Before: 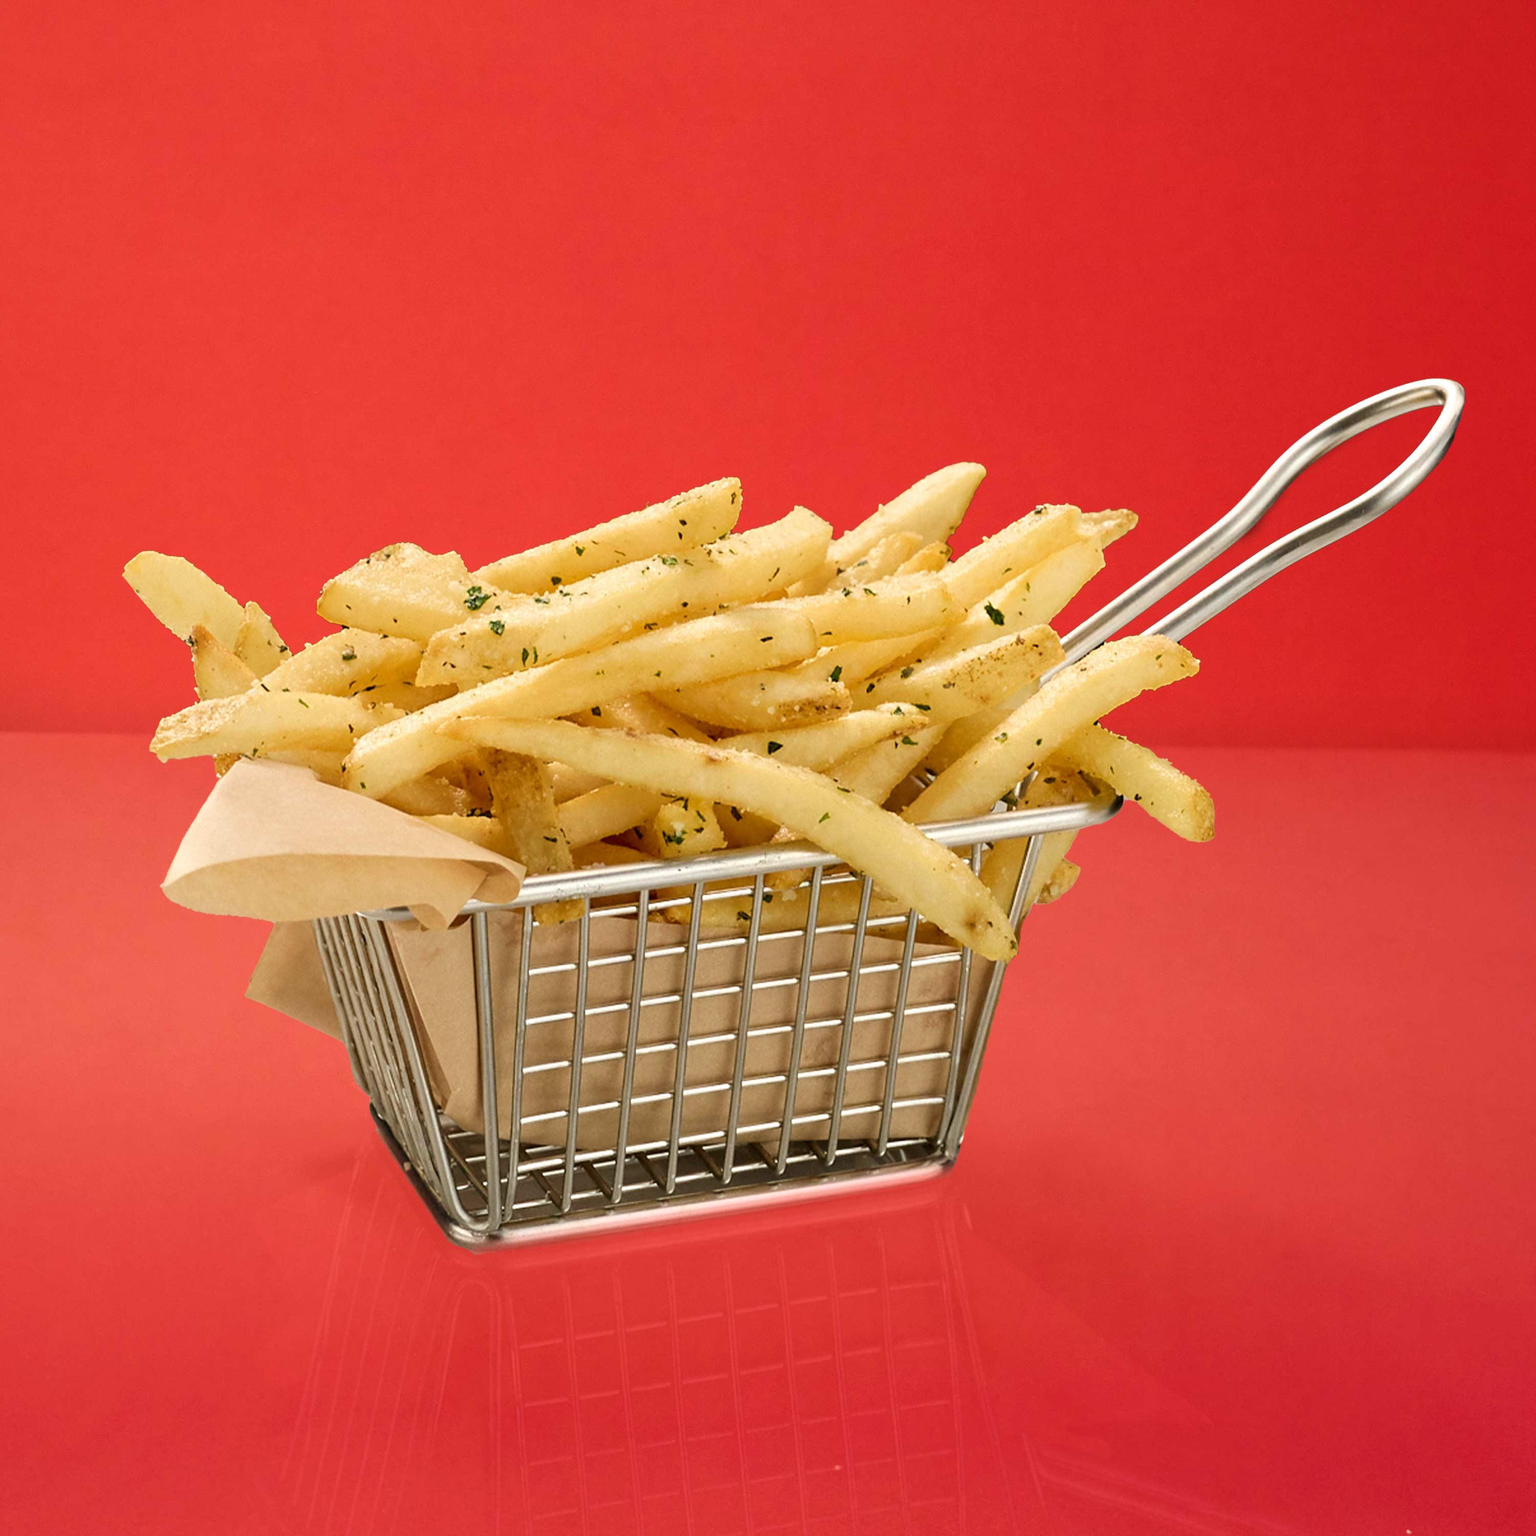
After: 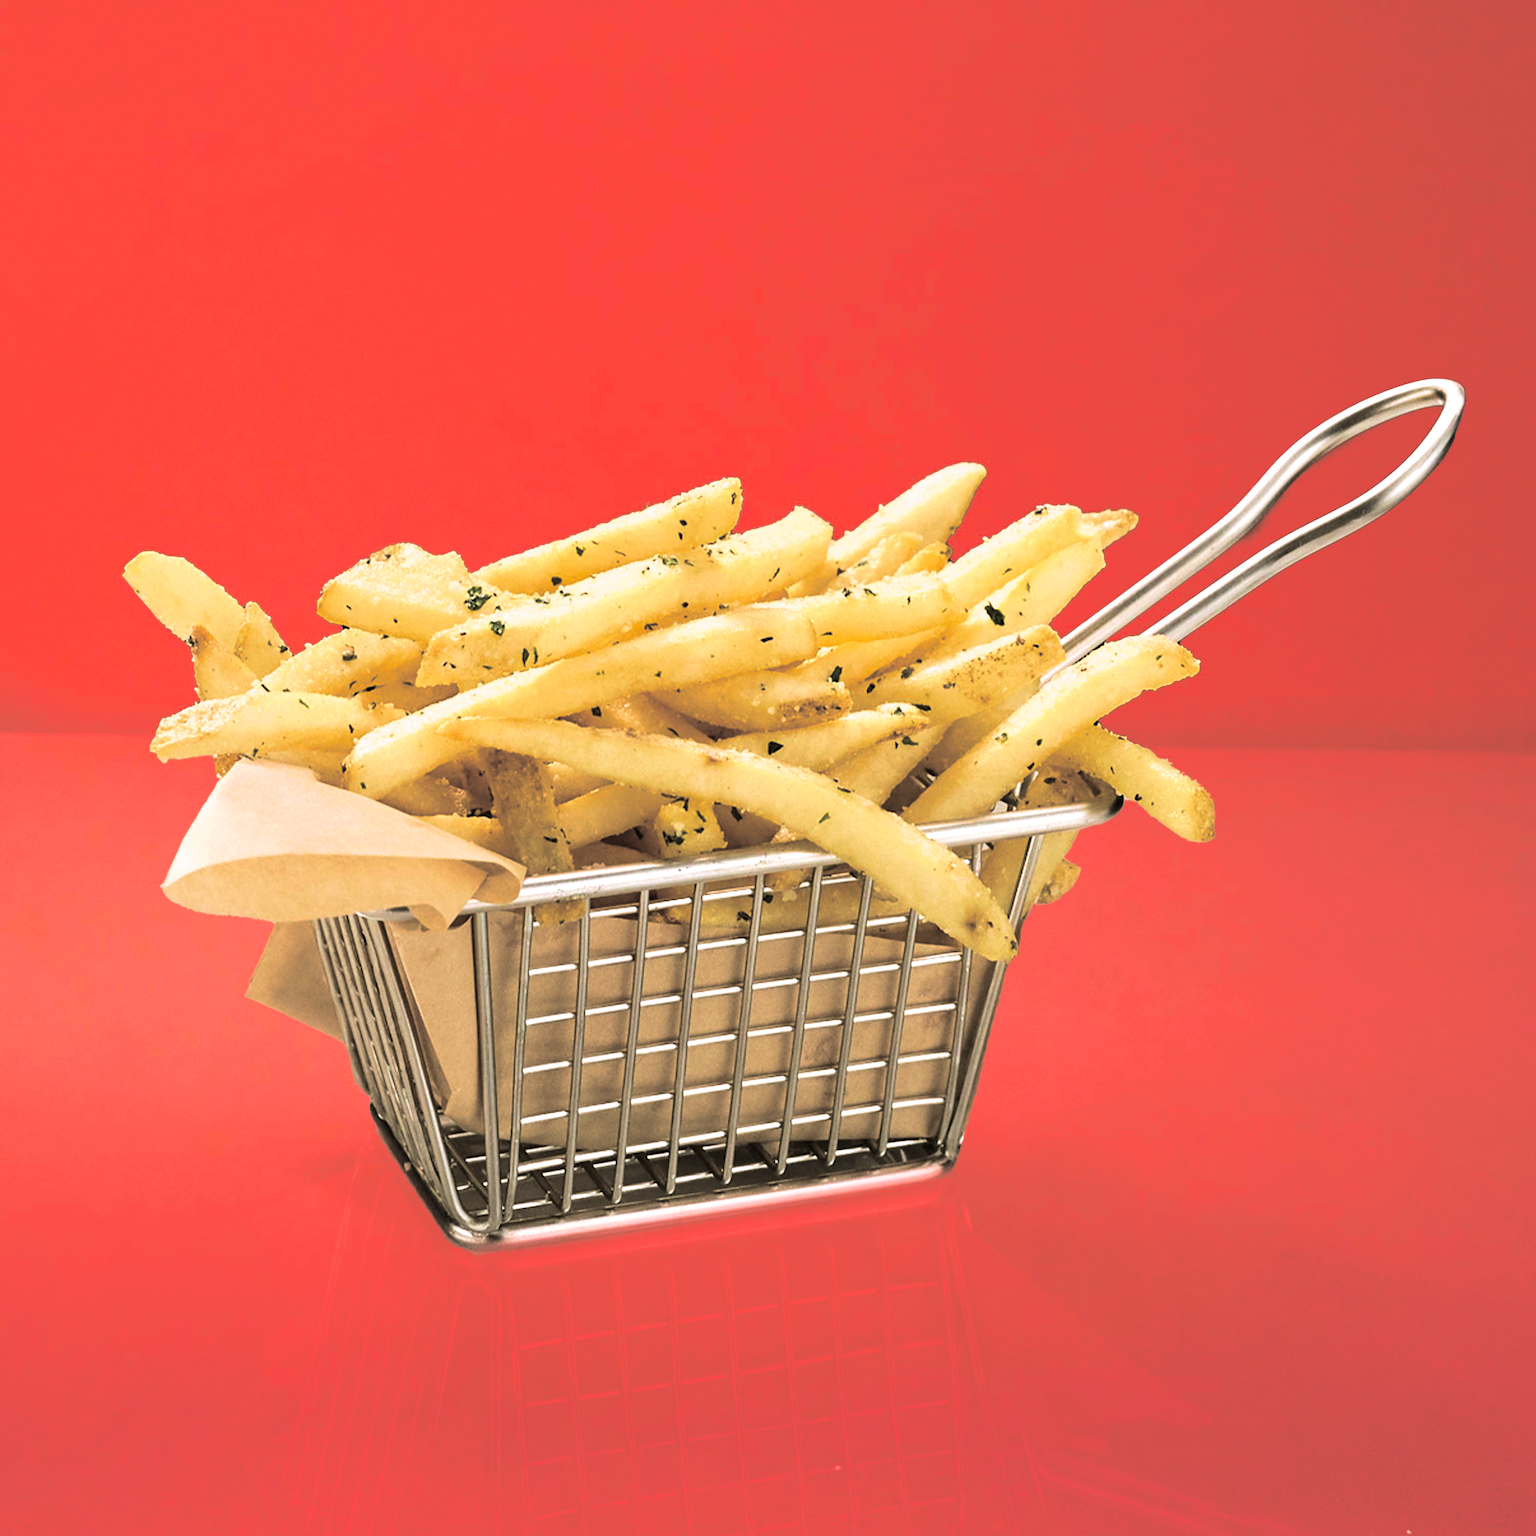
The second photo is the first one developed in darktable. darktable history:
tone equalizer: -8 EV -0.417 EV, -7 EV -0.389 EV, -6 EV -0.333 EV, -5 EV -0.222 EV, -3 EV 0.222 EV, -2 EV 0.333 EV, -1 EV 0.389 EV, +0 EV 0.417 EV, edges refinement/feathering 500, mask exposure compensation -1.57 EV, preserve details no
split-toning: shadows › hue 46.8°, shadows › saturation 0.17, highlights › hue 316.8°, highlights › saturation 0.27, balance -51.82
white balance: red 1.004, blue 1.024
velvia: on, module defaults
color zones: curves: ch0 [(0, 0.5) (0.143, 0.5) (0.286, 0.5) (0.429, 0.5) (0.571, 0.5) (0.714, 0.476) (0.857, 0.5) (1, 0.5)]; ch2 [(0, 0.5) (0.143, 0.5) (0.286, 0.5) (0.429, 0.5) (0.571, 0.5) (0.714, 0.487) (0.857, 0.5) (1, 0.5)]
